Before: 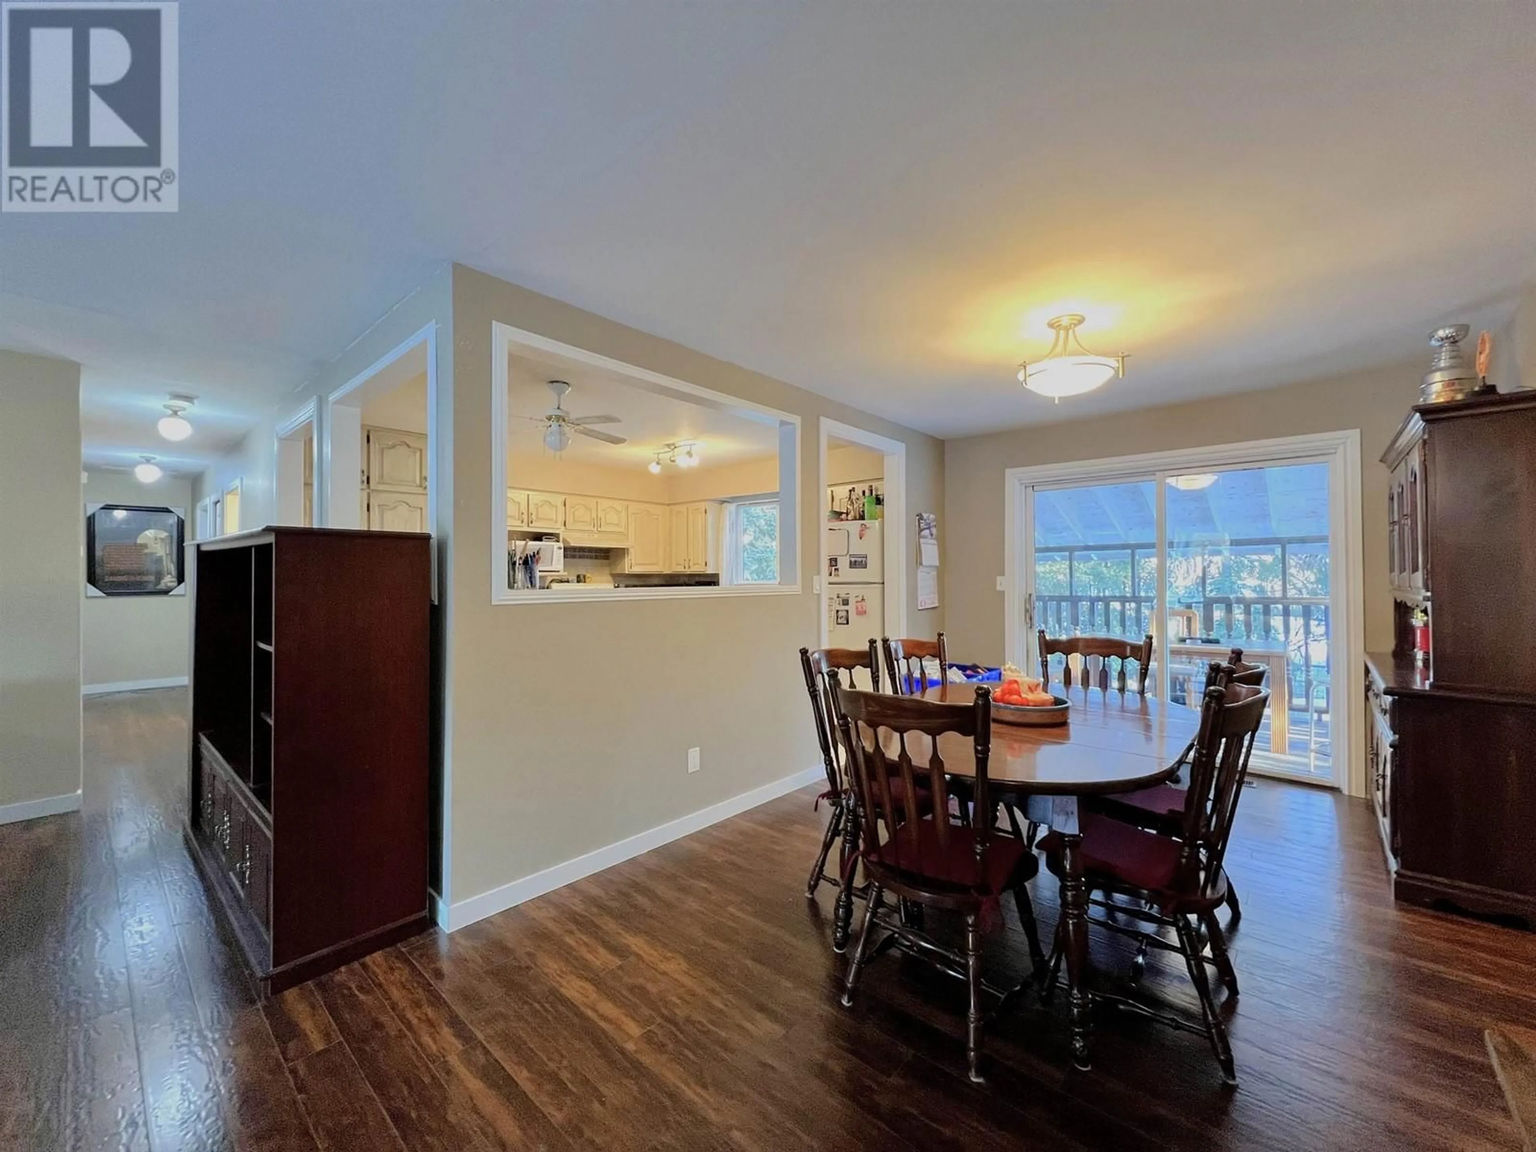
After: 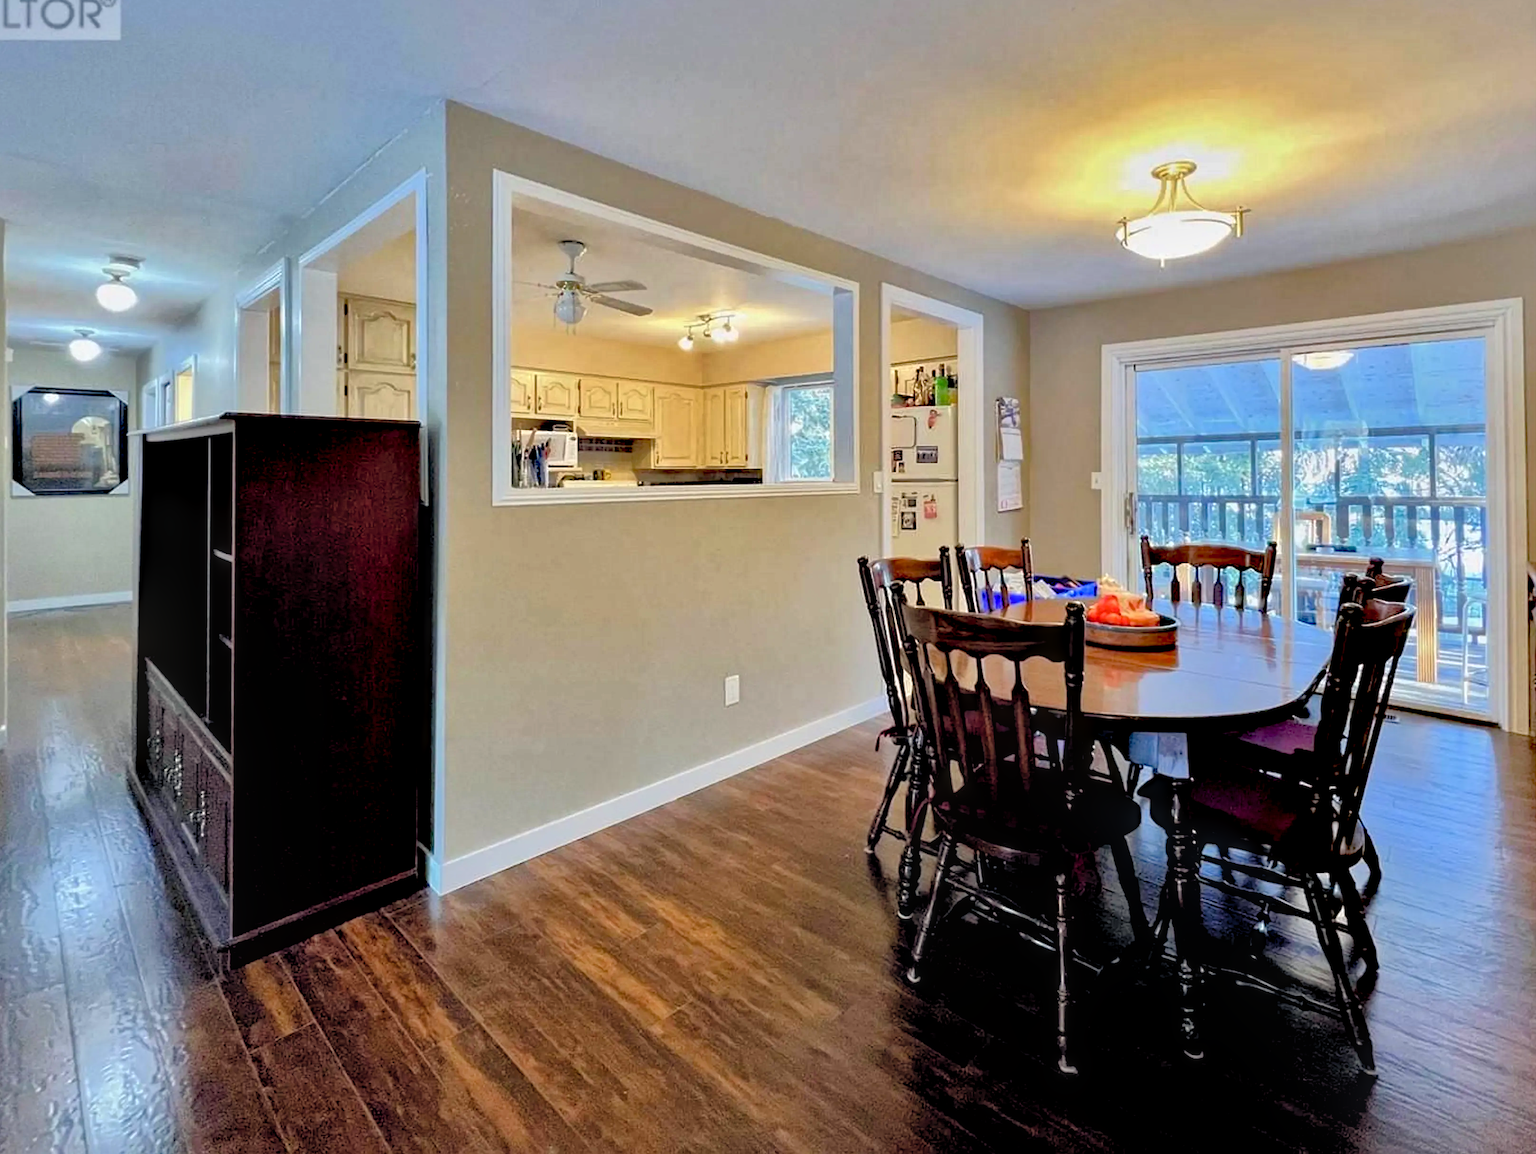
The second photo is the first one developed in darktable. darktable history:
crop and rotate: left 5.017%, top 15.519%, right 10.679%
color balance rgb: global offset › chroma 0.054%, global offset › hue 253.73°, perceptual saturation grading › global saturation 20%, perceptual saturation grading › highlights -25.417%, perceptual saturation grading › shadows 25.805%
base curve: curves: ch0 [(0.017, 0) (0.425, 0.441) (0.844, 0.933) (1, 1)], fusion 1, preserve colors average RGB
exposure: compensate exposure bias true, compensate highlight preservation false
shadows and highlights: shadows 39.99, highlights -59.97
